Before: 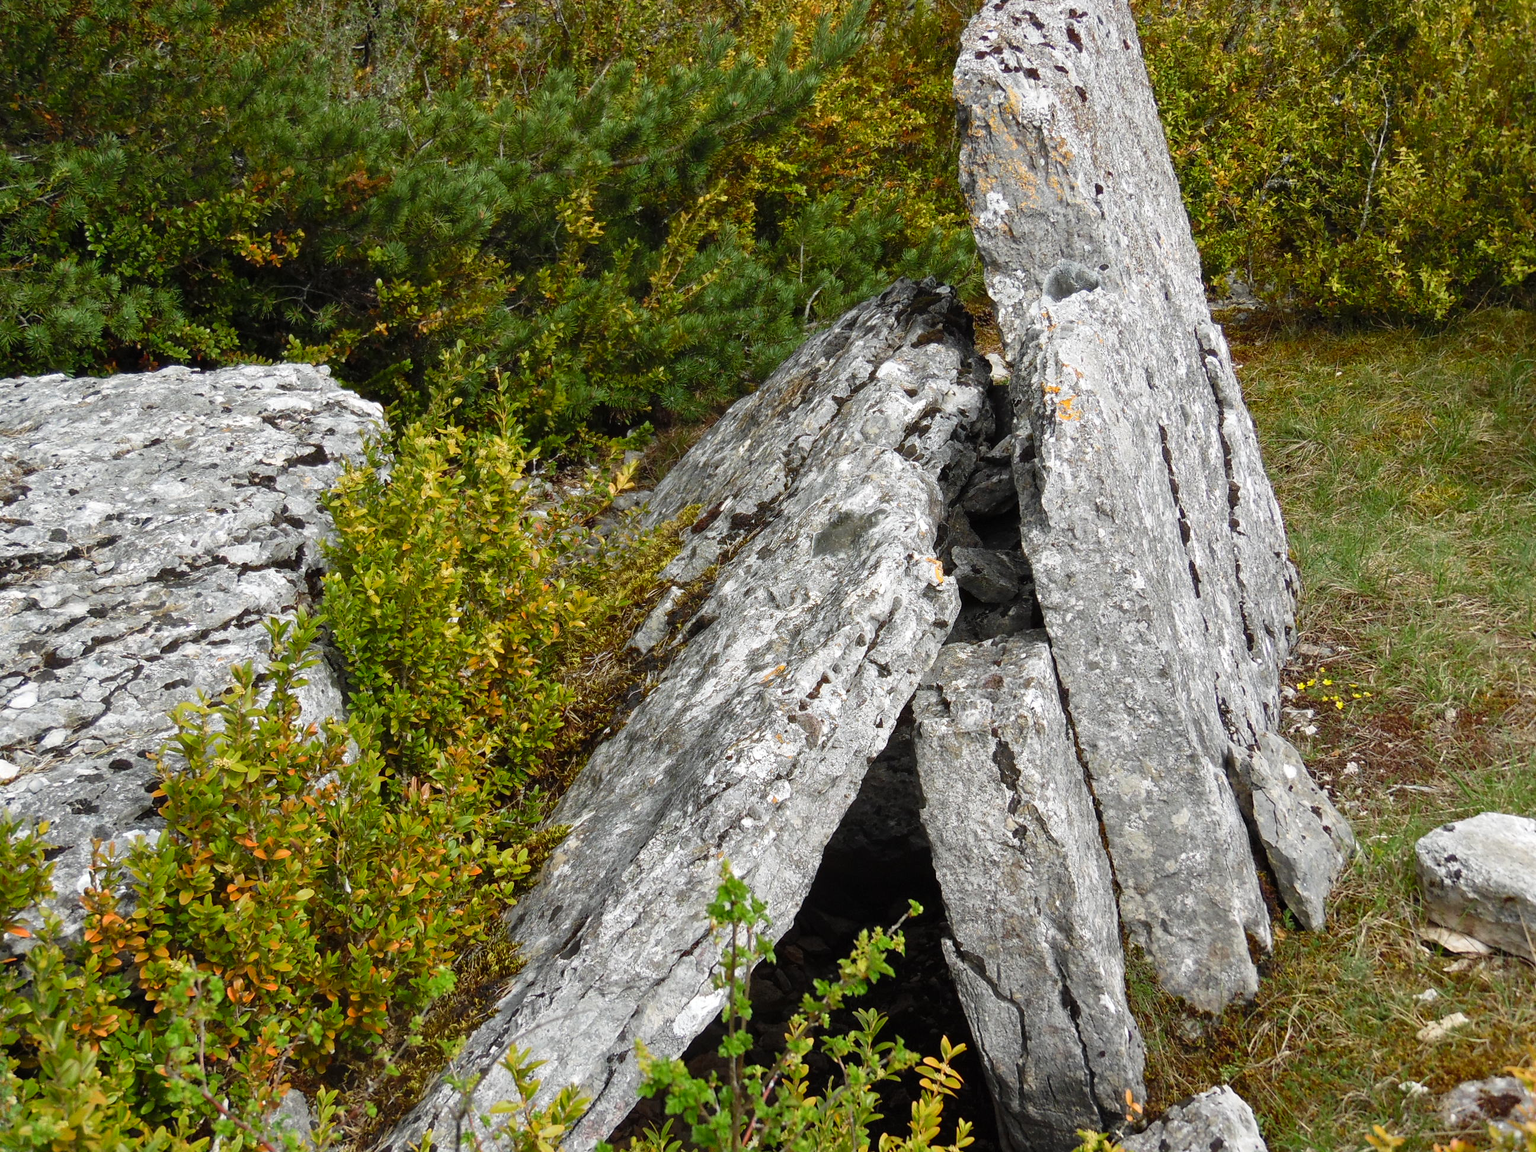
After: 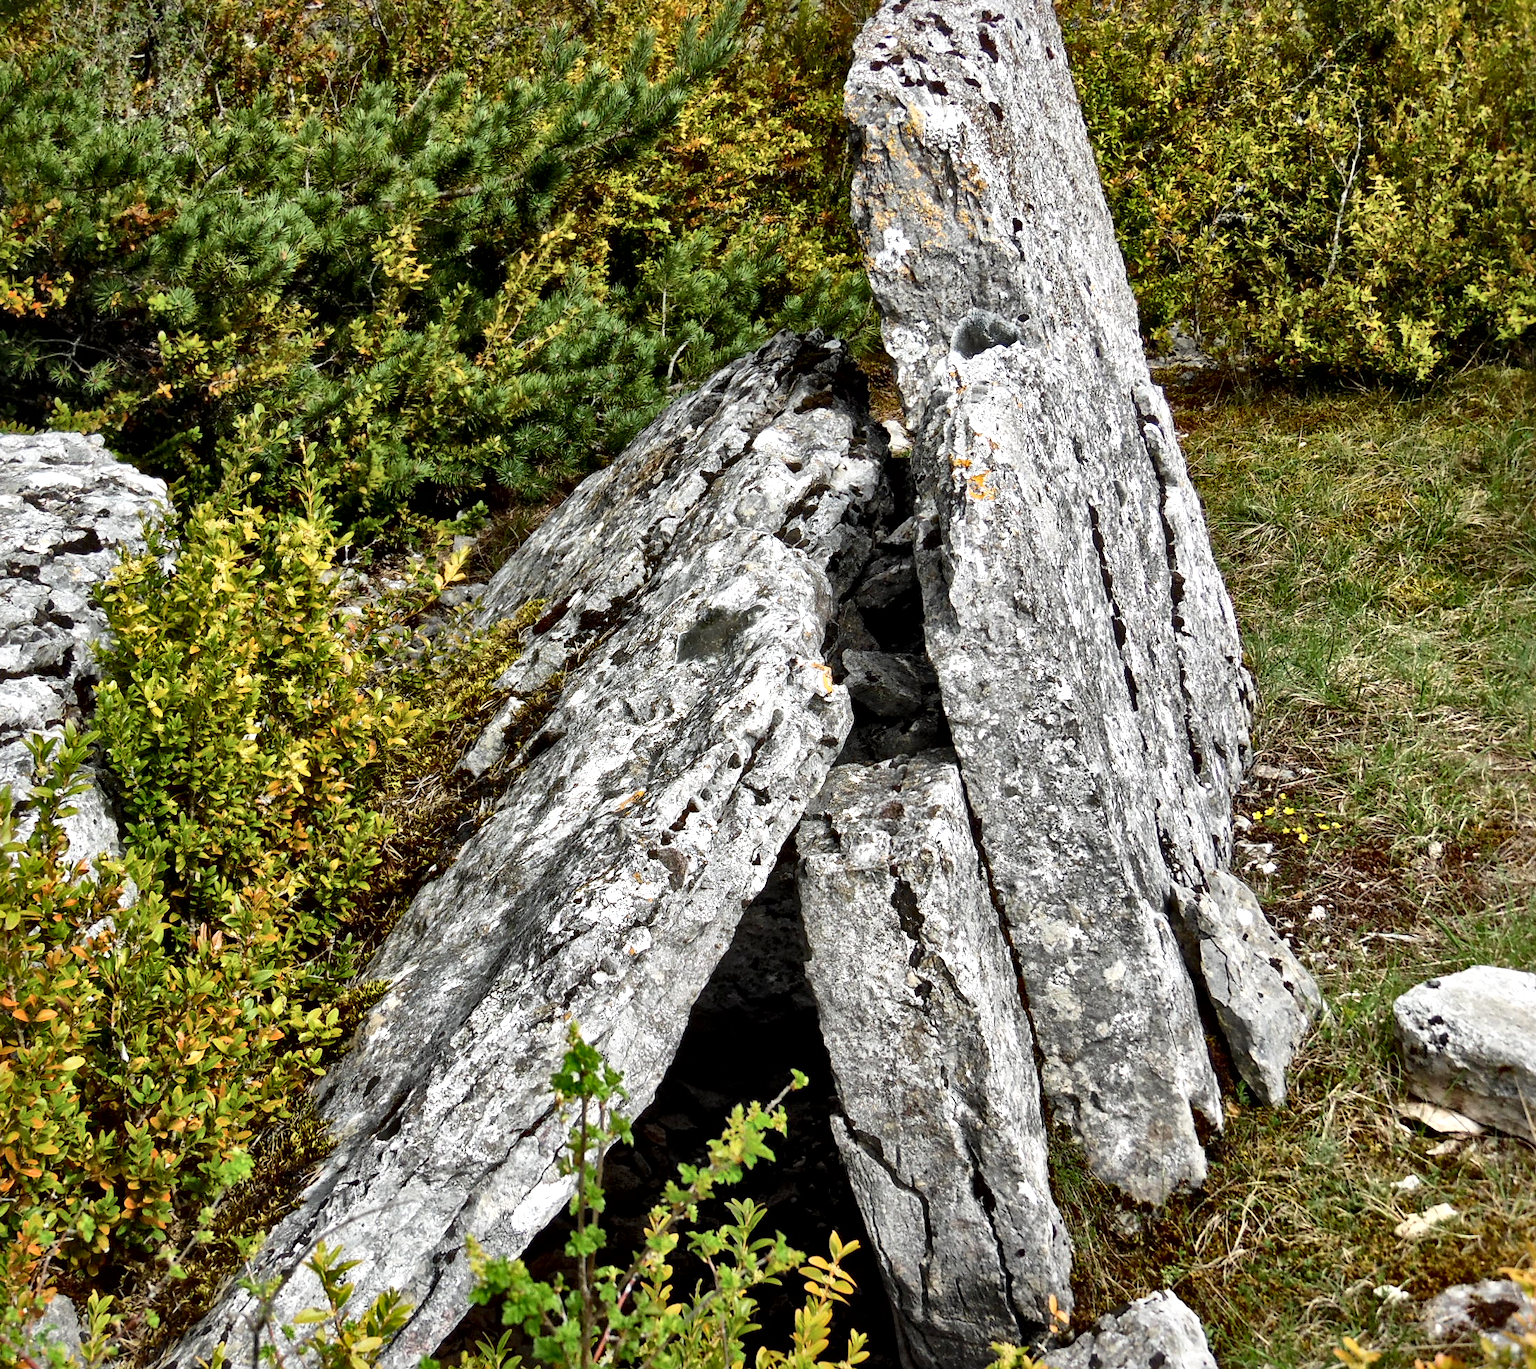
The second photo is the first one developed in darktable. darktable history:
local contrast: mode bilateral grid, contrast 45, coarseness 69, detail 215%, midtone range 0.2
shadows and highlights: white point adjustment 0.067, soften with gaussian
crop: left 15.821%
